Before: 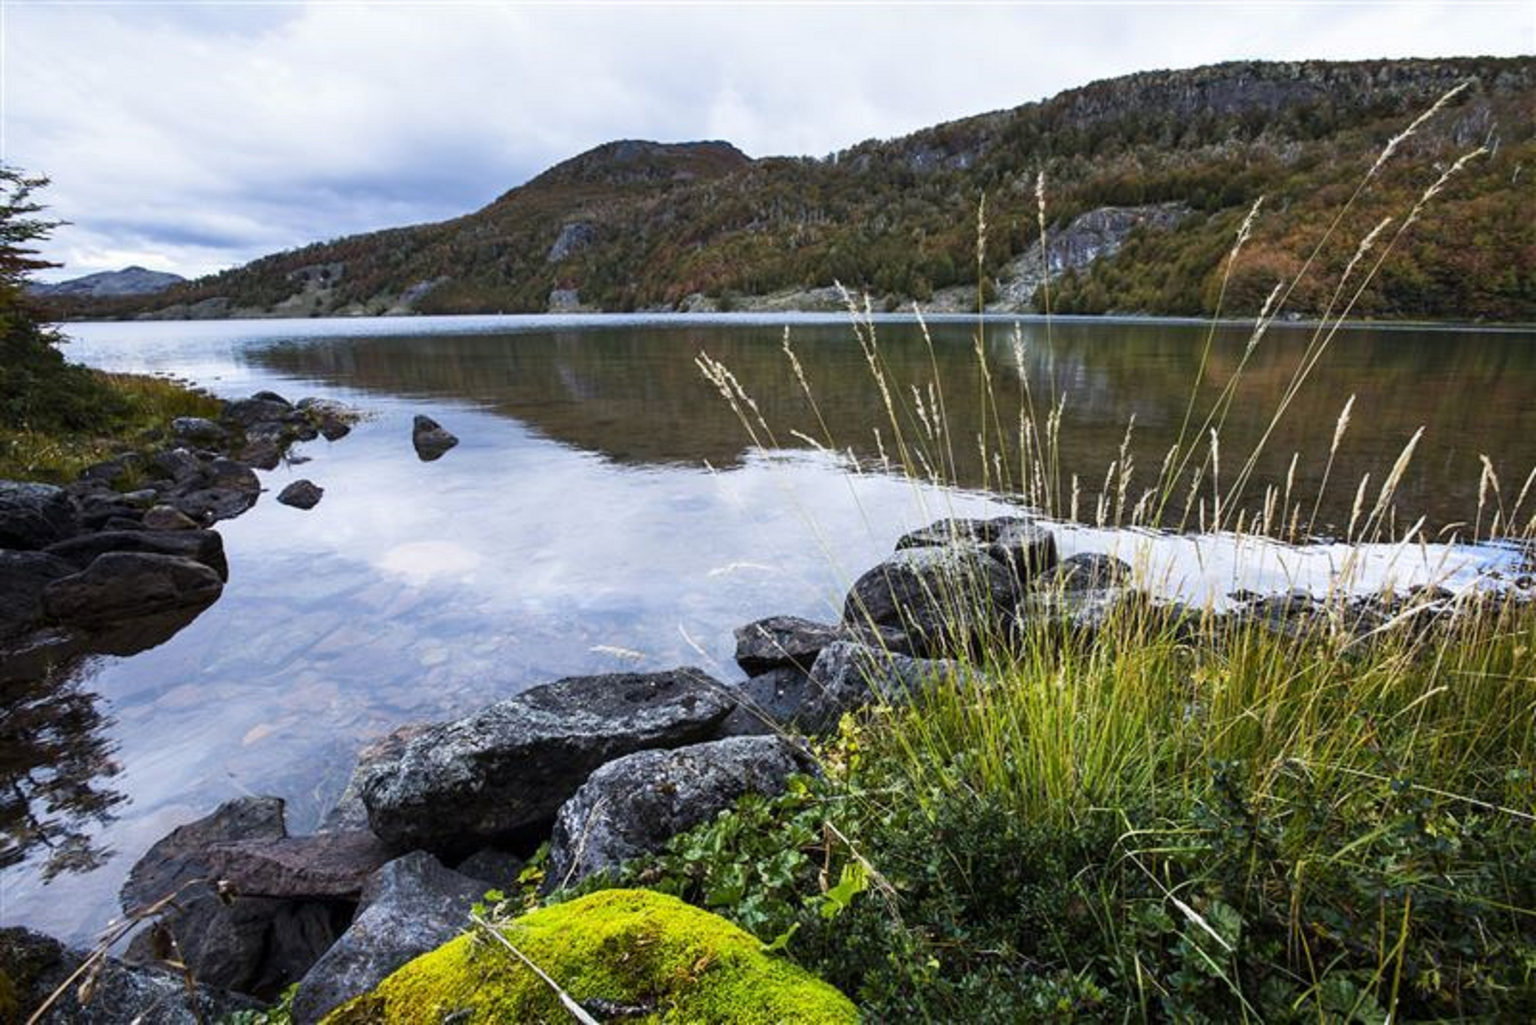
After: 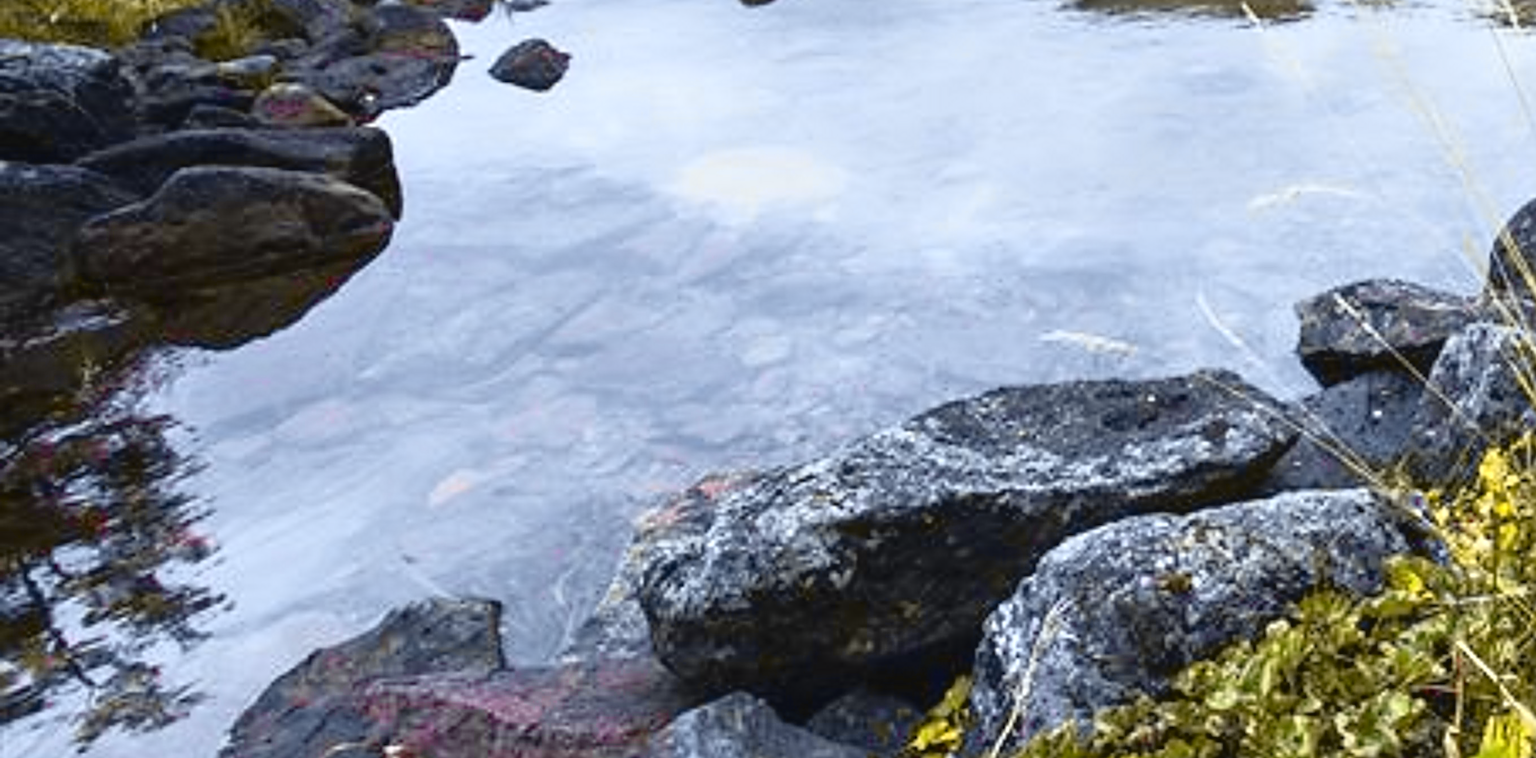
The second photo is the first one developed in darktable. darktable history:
color correction: highlights a* -2.48, highlights b* 2.3
tone equalizer: -8 EV 1.04 EV, -7 EV 1.01 EV, -6 EV 0.978 EV, -5 EV 0.983 EV, -4 EV 1.02 EV, -3 EV 0.723 EV, -2 EV 0.482 EV, -1 EV 0.257 EV
crop: top 44.697%, right 43.279%, bottom 13.301%
tone curve: curves: ch0 [(0, 0.036) (0.119, 0.115) (0.466, 0.498) (0.715, 0.767) (0.817, 0.865) (1, 0.998)]; ch1 [(0, 0) (0.377, 0.424) (0.442, 0.491) (0.487, 0.498) (0.514, 0.512) (0.536, 0.577) (0.66, 0.724) (1, 1)]; ch2 [(0, 0) (0.38, 0.405) (0.463, 0.443) (0.492, 0.486) (0.526, 0.541) (0.578, 0.598) (1, 1)], color space Lab, independent channels, preserve colors none
sharpen: radius 2.561, amount 0.638
